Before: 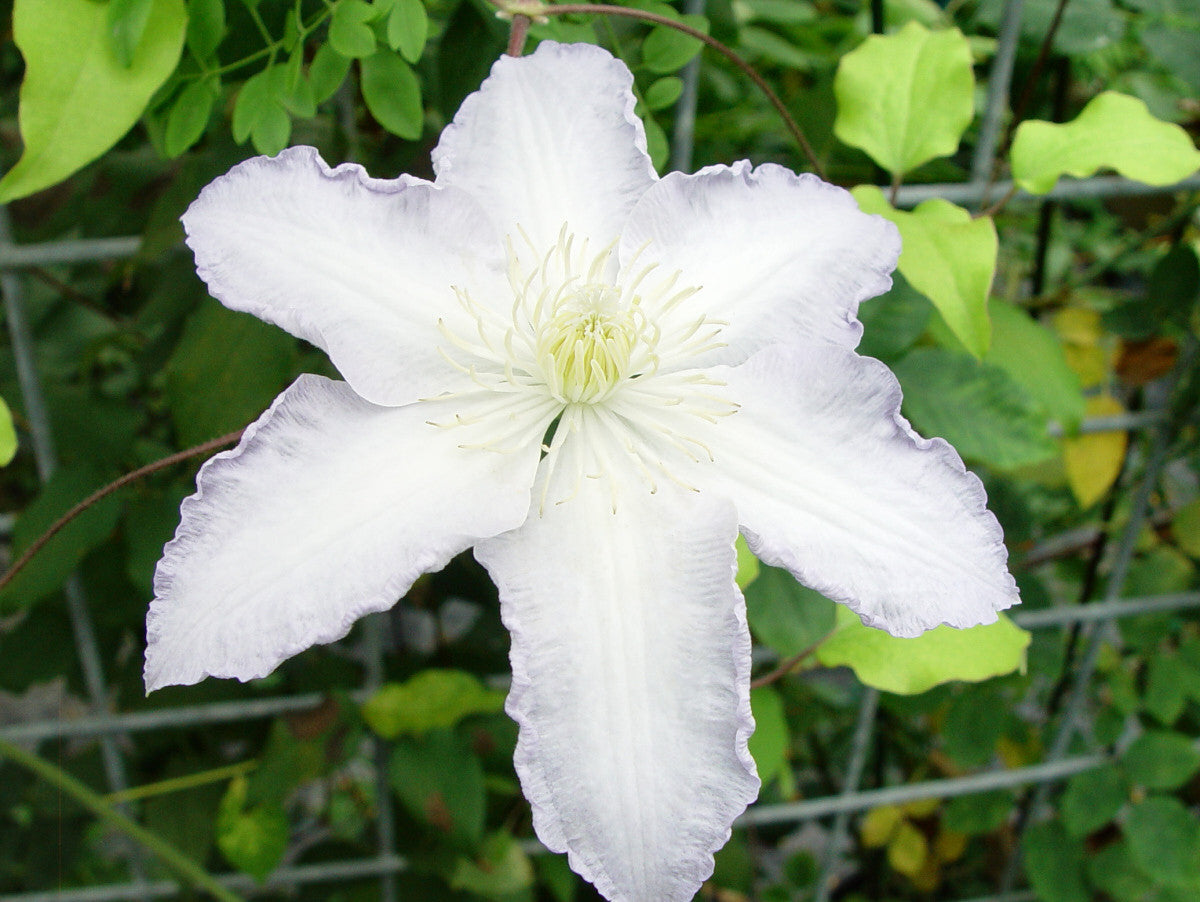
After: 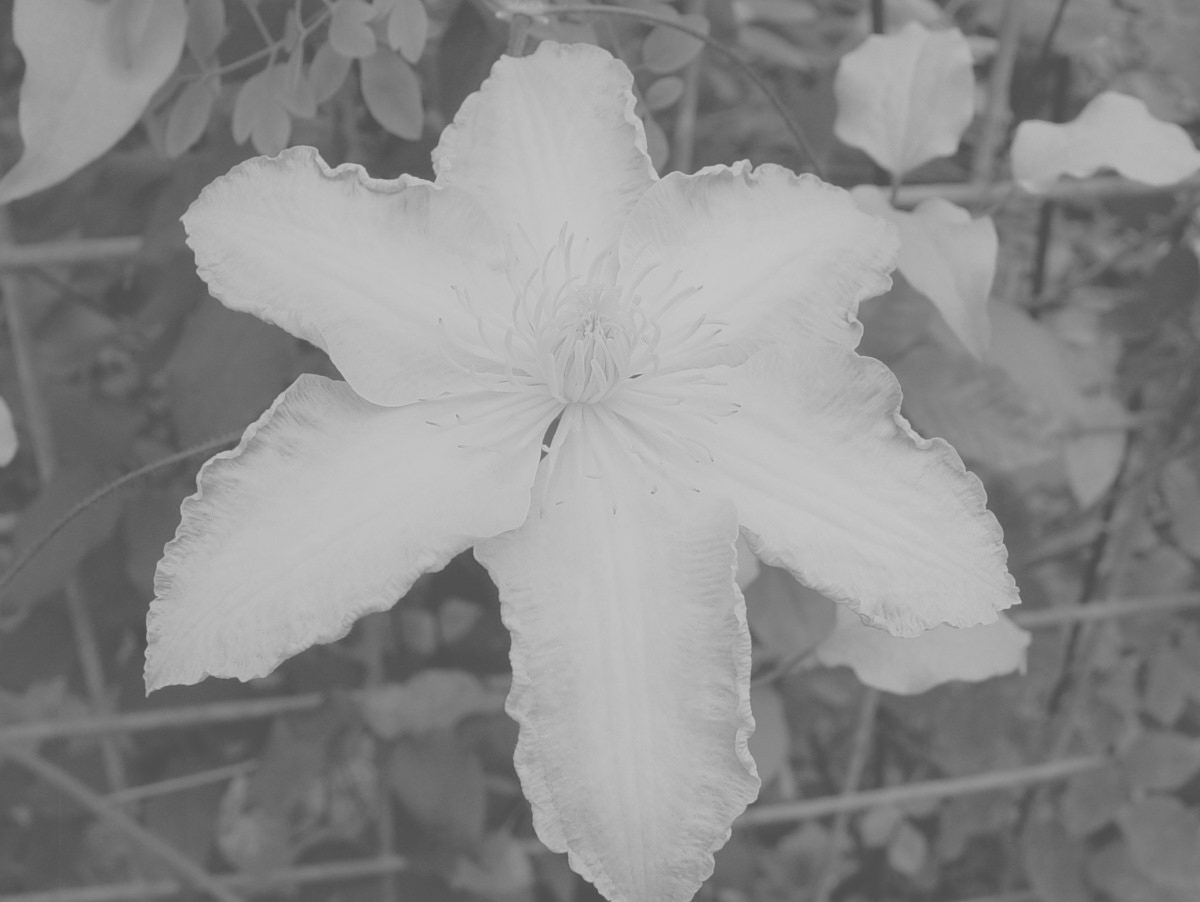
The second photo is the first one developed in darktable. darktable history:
colorize: hue 147.6°, saturation 65%, lightness 21.64%
monochrome: a 0, b 0, size 0.5, highlights 0.57
